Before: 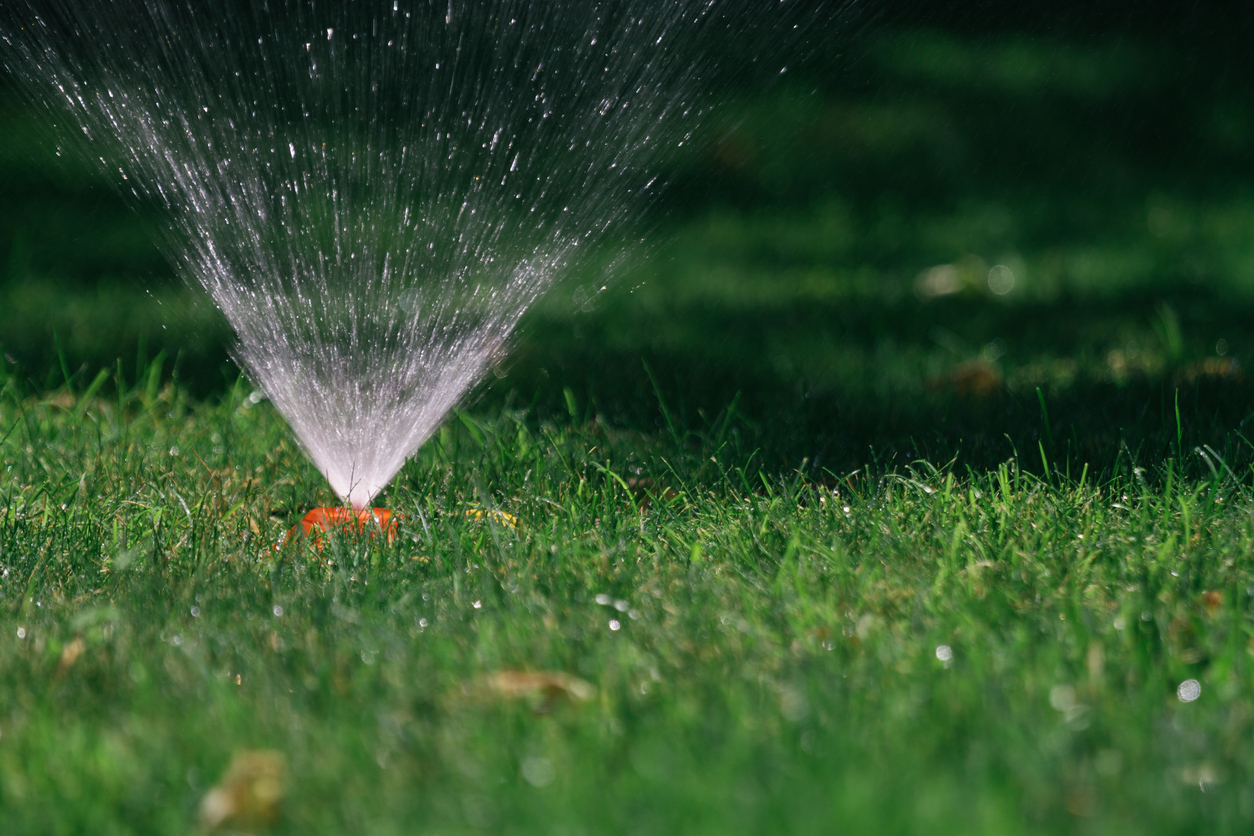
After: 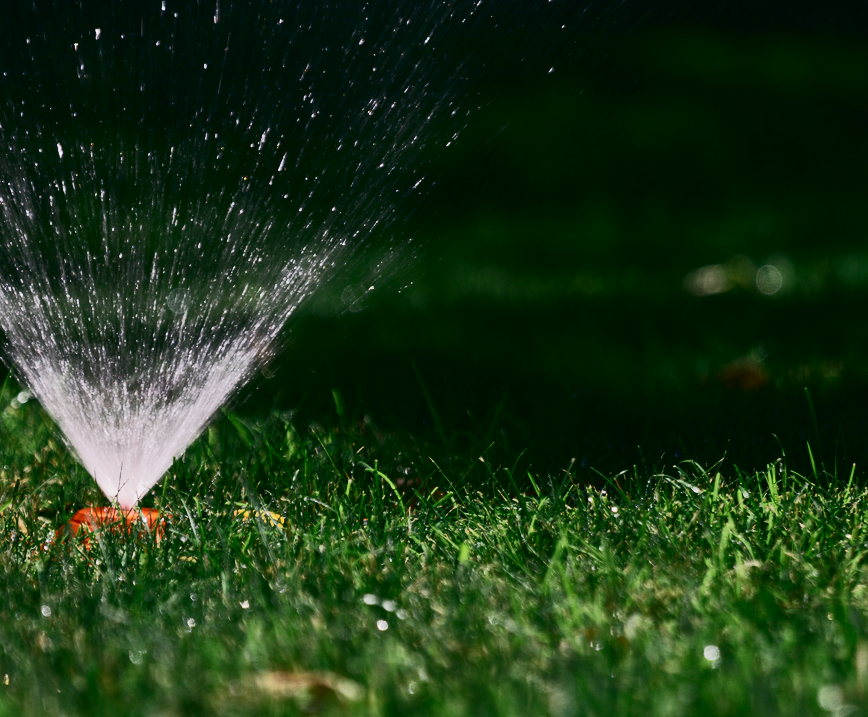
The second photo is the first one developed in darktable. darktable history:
crop: left 18.522%, right 12.209%, bottom 14.192%
tone curve: curves: ch0 [(0, 0) (0.003, 0.011) (0.011, 0.014) (0.025, 0.018) (0.044, 0.023) (0.069, 0.028) (0.1, 0.031) (0.136, 0.039) (0.177, 0.056) (0.224, 0.081) (0.277, 0.129) (0.335, 0.188) (0.399, 0.256) (0.468, 0.367) (0.543, 0.514) (0.623, 0.684) (0.709, 0.785) (0.801, 0.846) (0.898, 0.884) (1, 1)], color space Lab, independent channels, preserve colors none
